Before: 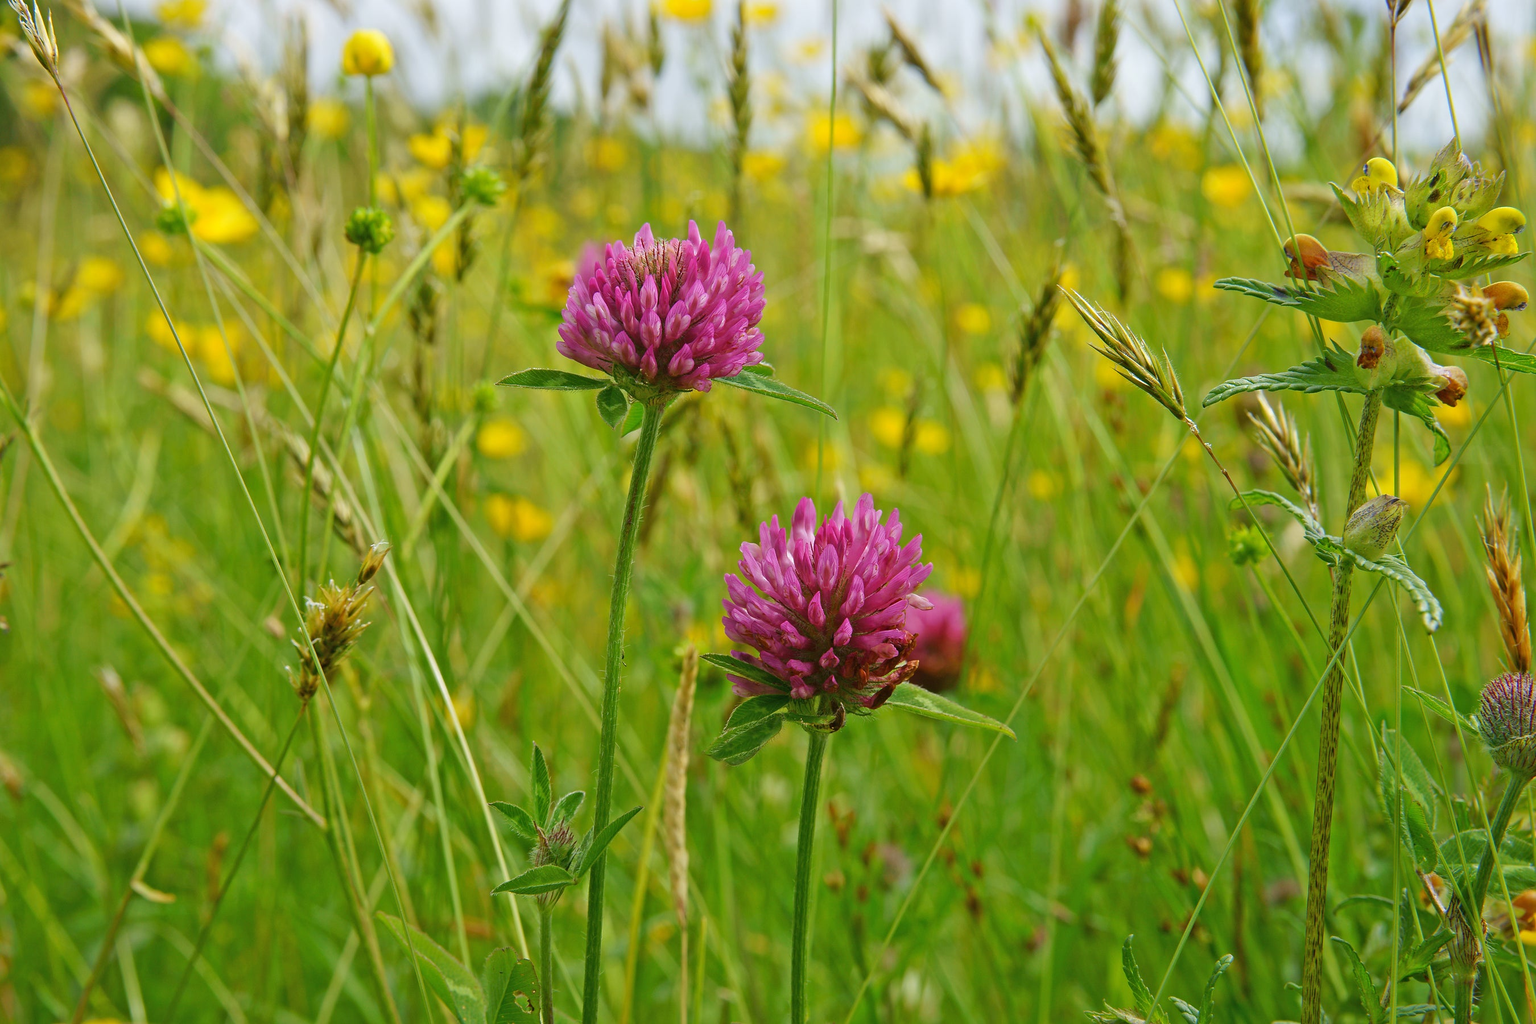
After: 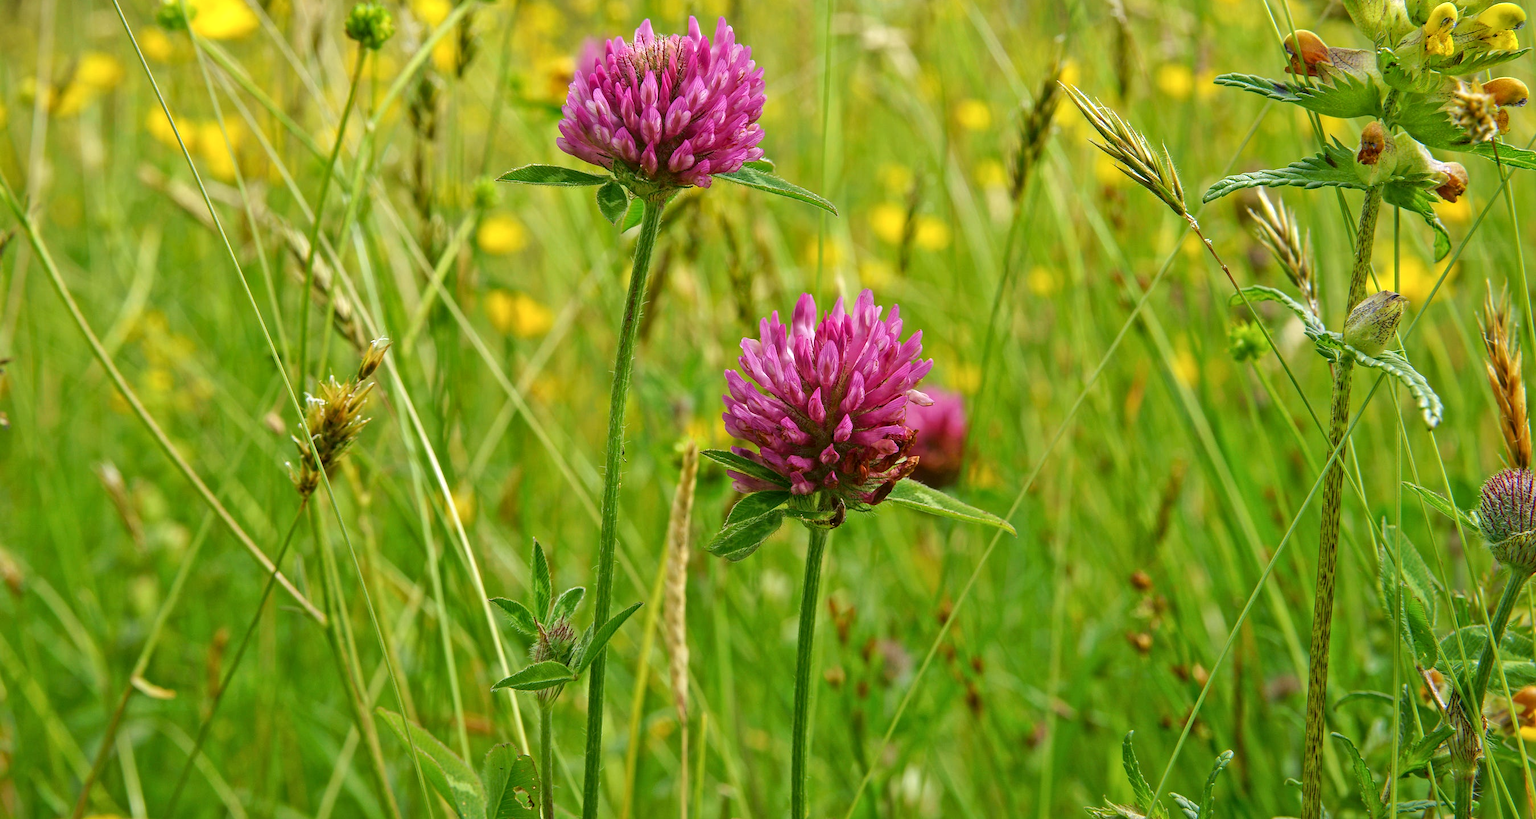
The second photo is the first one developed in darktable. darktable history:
crop and rotate: top 19.998%
local contrast: on, module defaults
exposure: exposure 0.29 EV, compensate highlight preservation false
